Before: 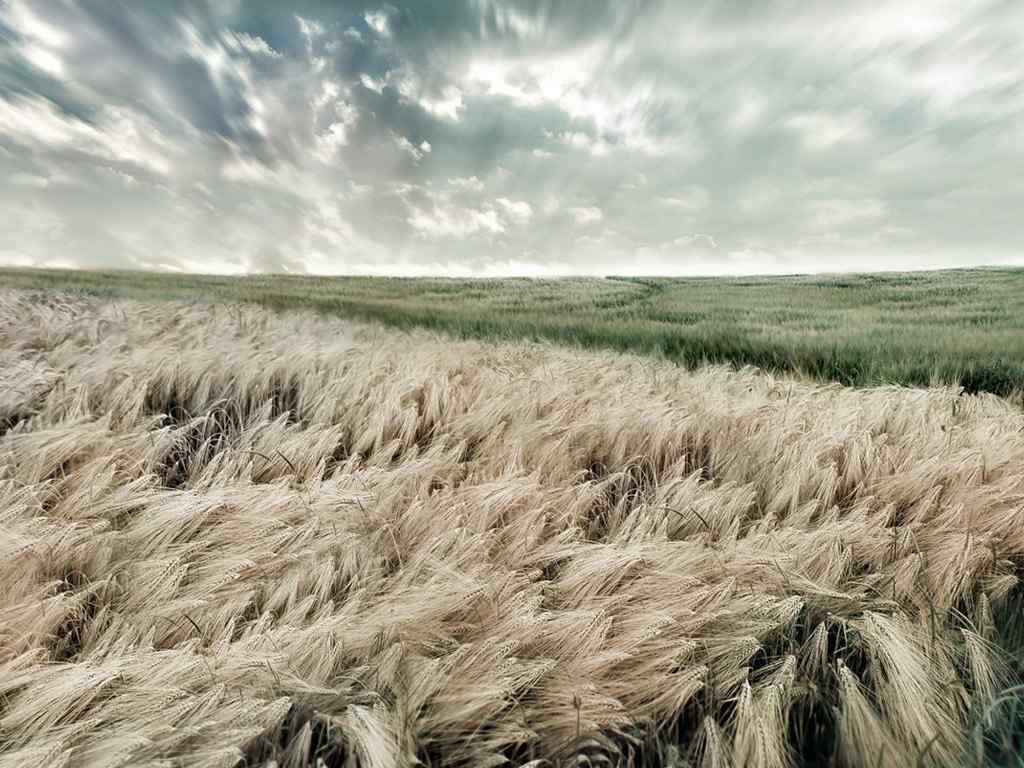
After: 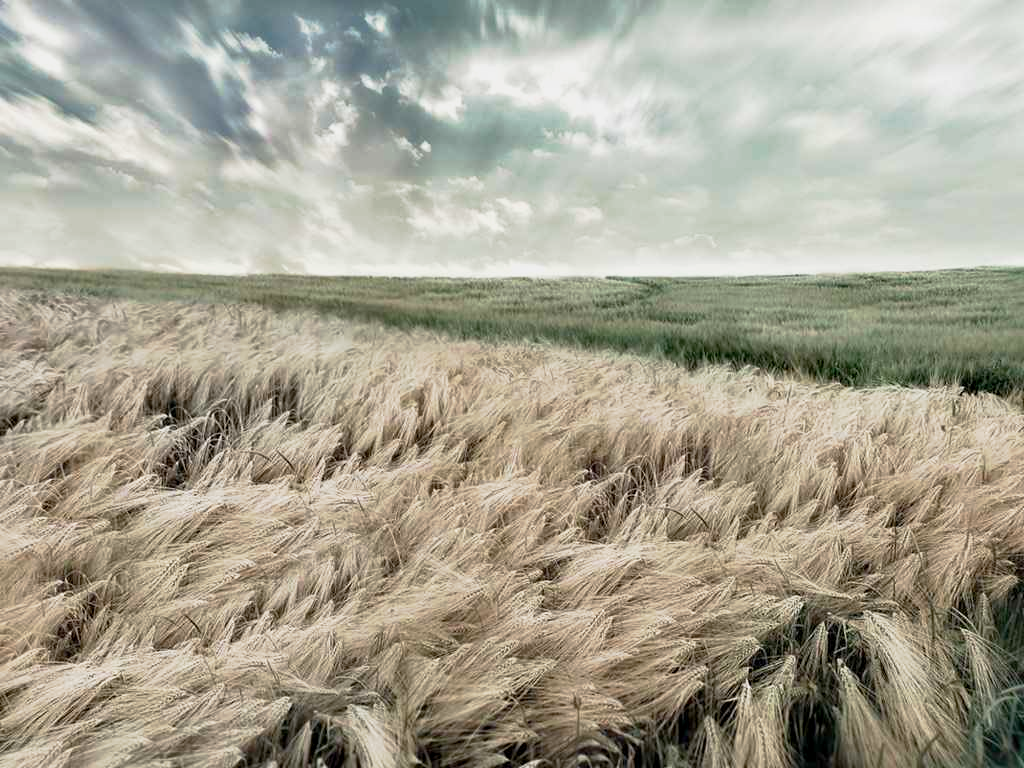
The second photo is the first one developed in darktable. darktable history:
tone curve: curves: ch0 [(0.013, 0) (0.061, 0.059) (0.239, 0.256) (0.502, 0.501) (0.683, 0.676) (0.761, 0.773) (0.858, 0.858) (0.987, 0.945)]; ch1 [(0, 0) (0.172, 0.123) (0.304, 0.267) (0.414, 0.395) (0.472, 0.473) (0.502, 0.502) (0.521, 0.528) (0.583, 0.595) (0.654, 0.673) (0.728, 0.761) (1, 1)]; ch2 [(0, 0) (0.411, 0.424) (0.485, 0.476) (0.502, 0.501) (0.553, 0.557) (0.57, 0.576) (1, 1)], preserve colors none
